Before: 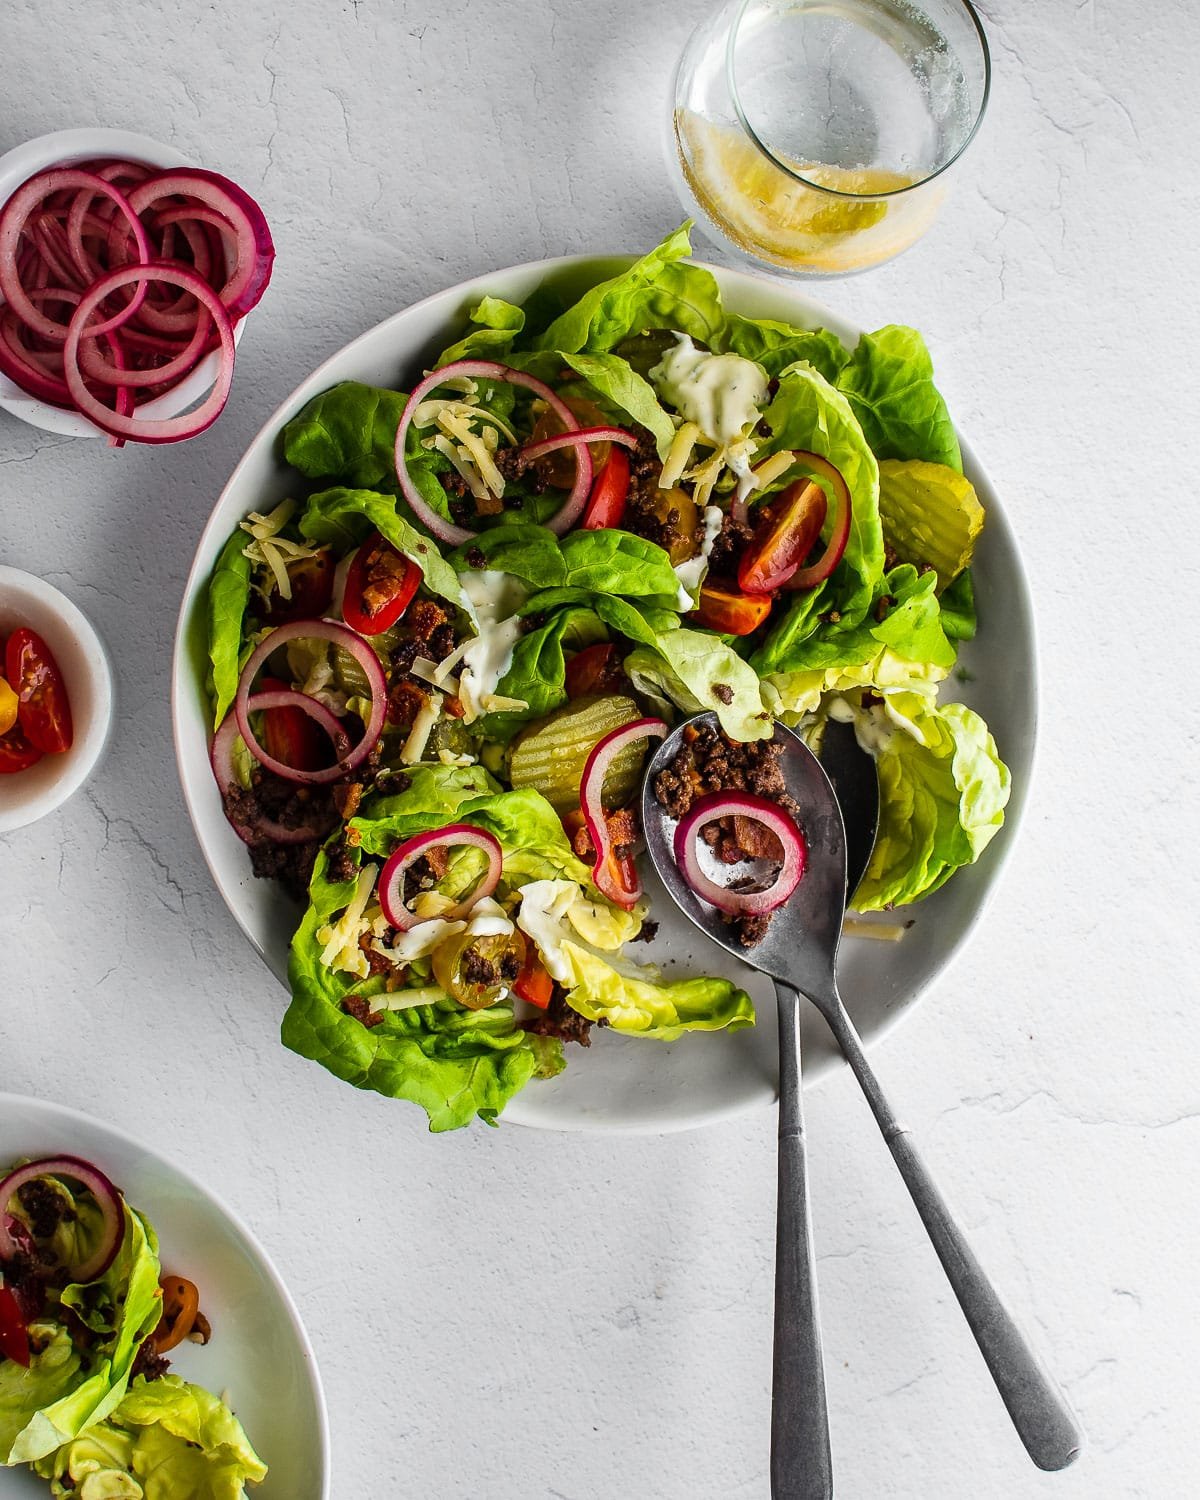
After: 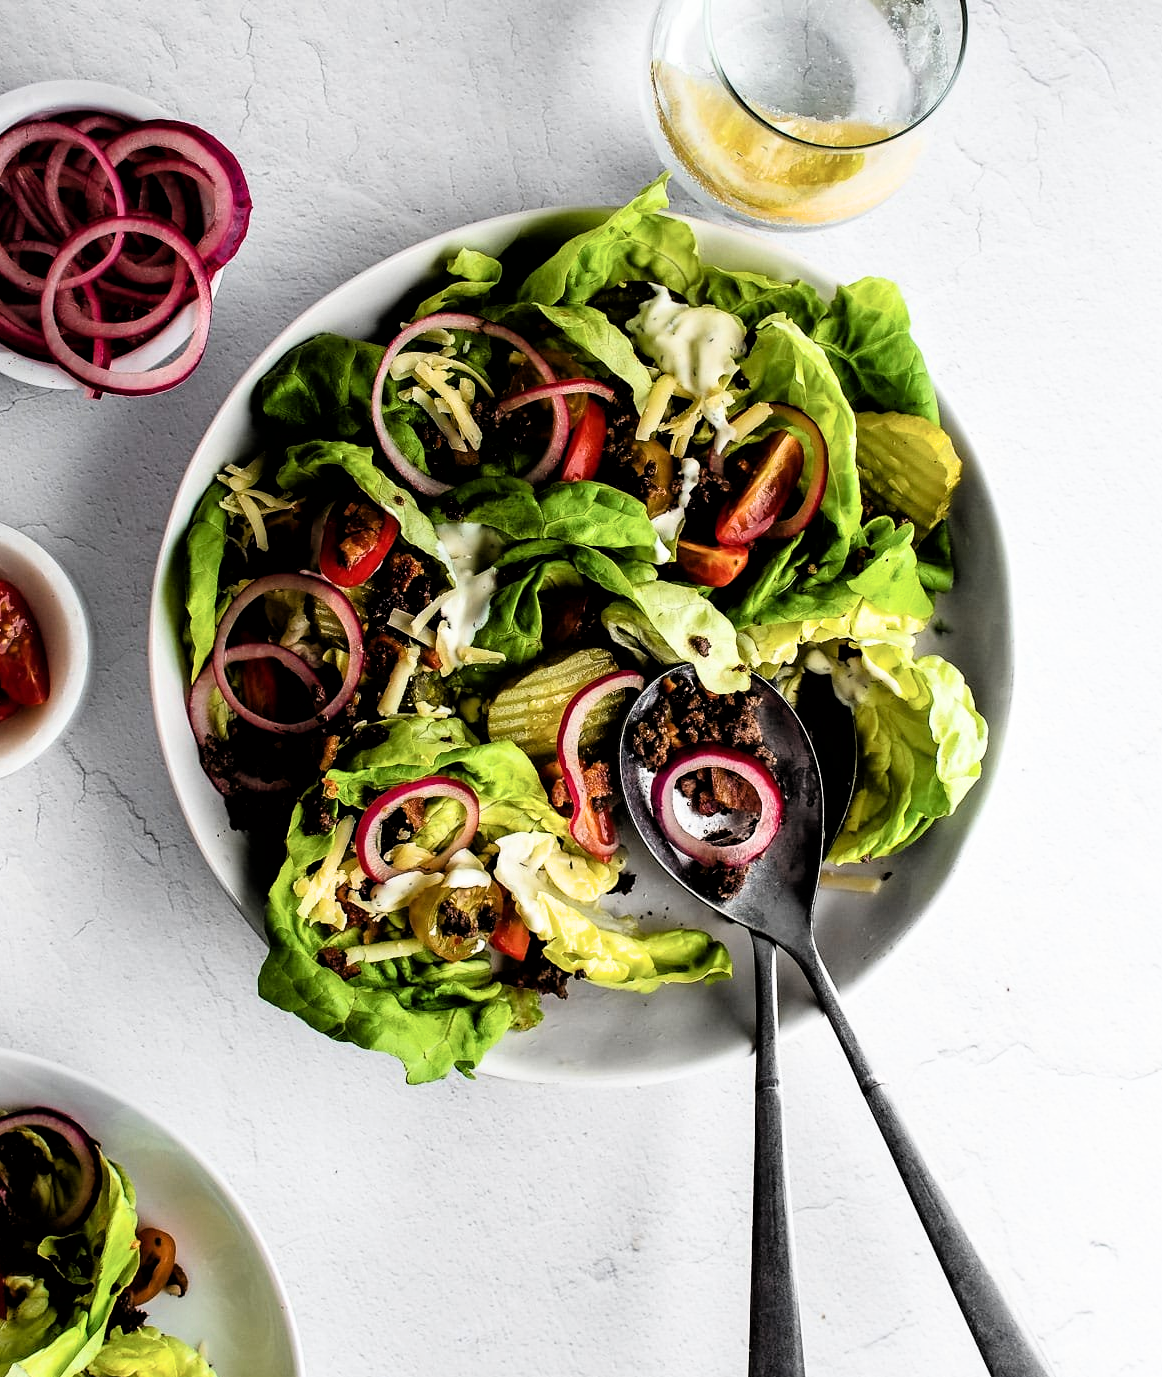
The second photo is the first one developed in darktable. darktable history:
filmic rgb: black relative exposure -3.64 EV, white relative exposure 2.44 EV, hardness 3.29
crop: left 1.964%, top 3.251%, right 1.122%, bottom 4.933%
